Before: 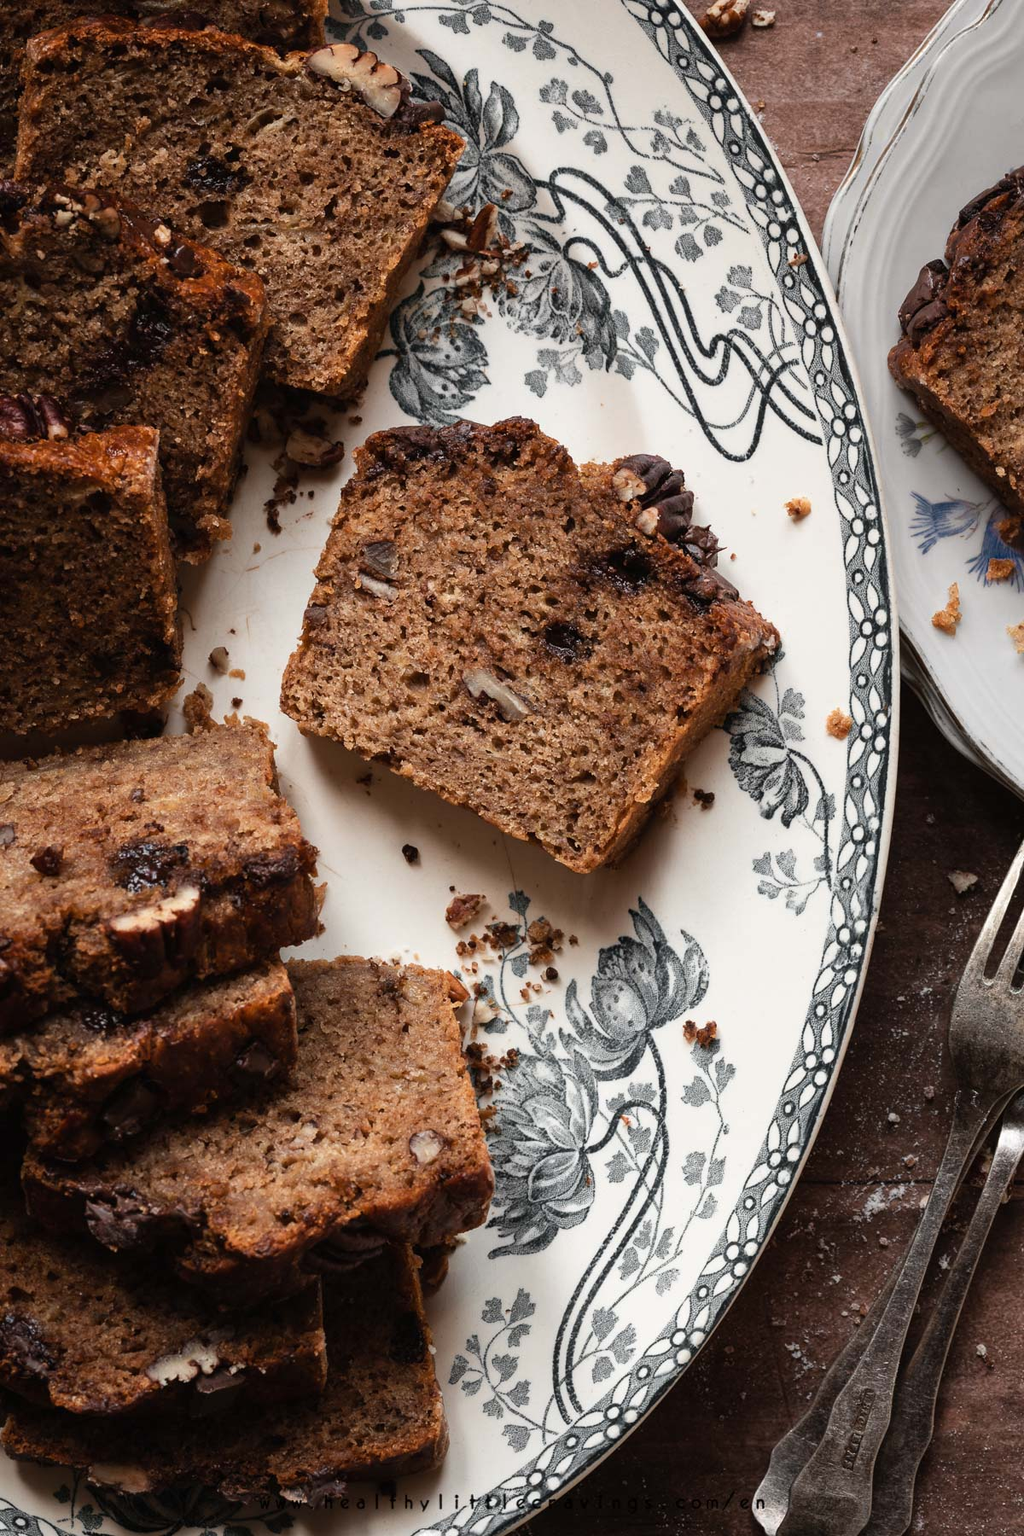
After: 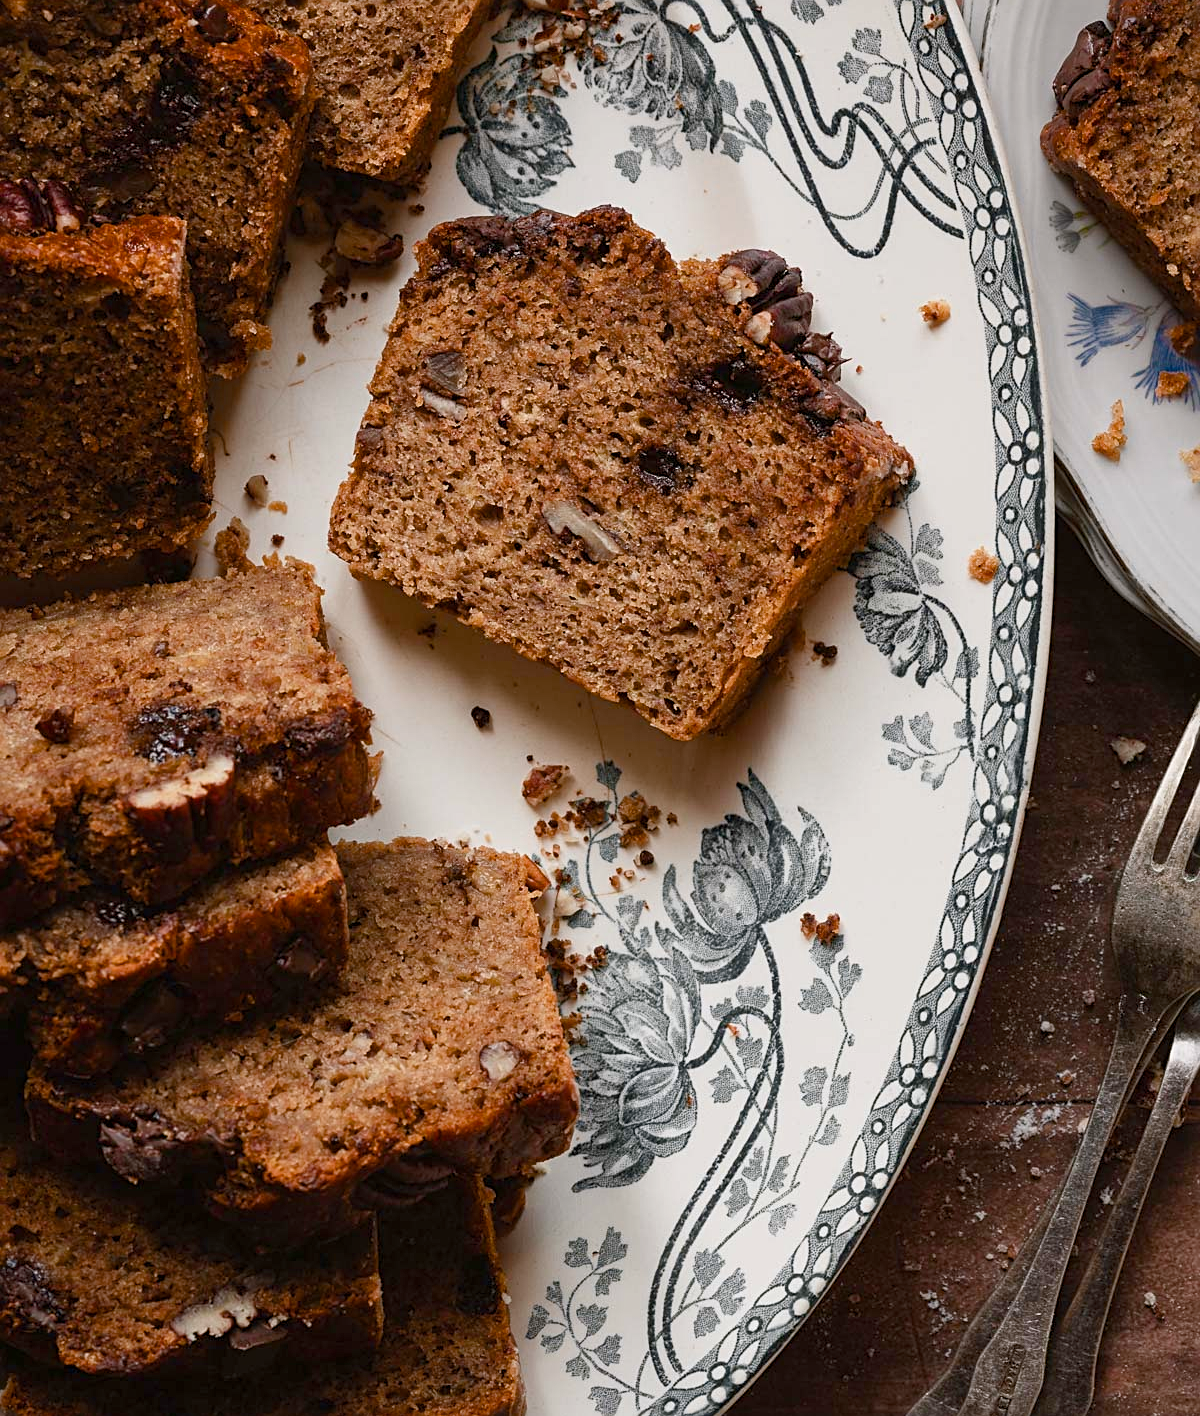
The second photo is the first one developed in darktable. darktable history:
crop and rotate: top 15.774%, bottom 5.506%
sharpen: radius 2.167, amount 0.381, threshold 0
color balance rgb: shadows lift › chroma 1%, shadows lift › hue 113°, highlights gain › chroma 0.2%, highlights gain › hue 333°, perceptual saturation grading › global saturation 20%, perceptual saturation grading › highlights -25%, perceptual saturation grading › shadows 25%, contrast -10%
